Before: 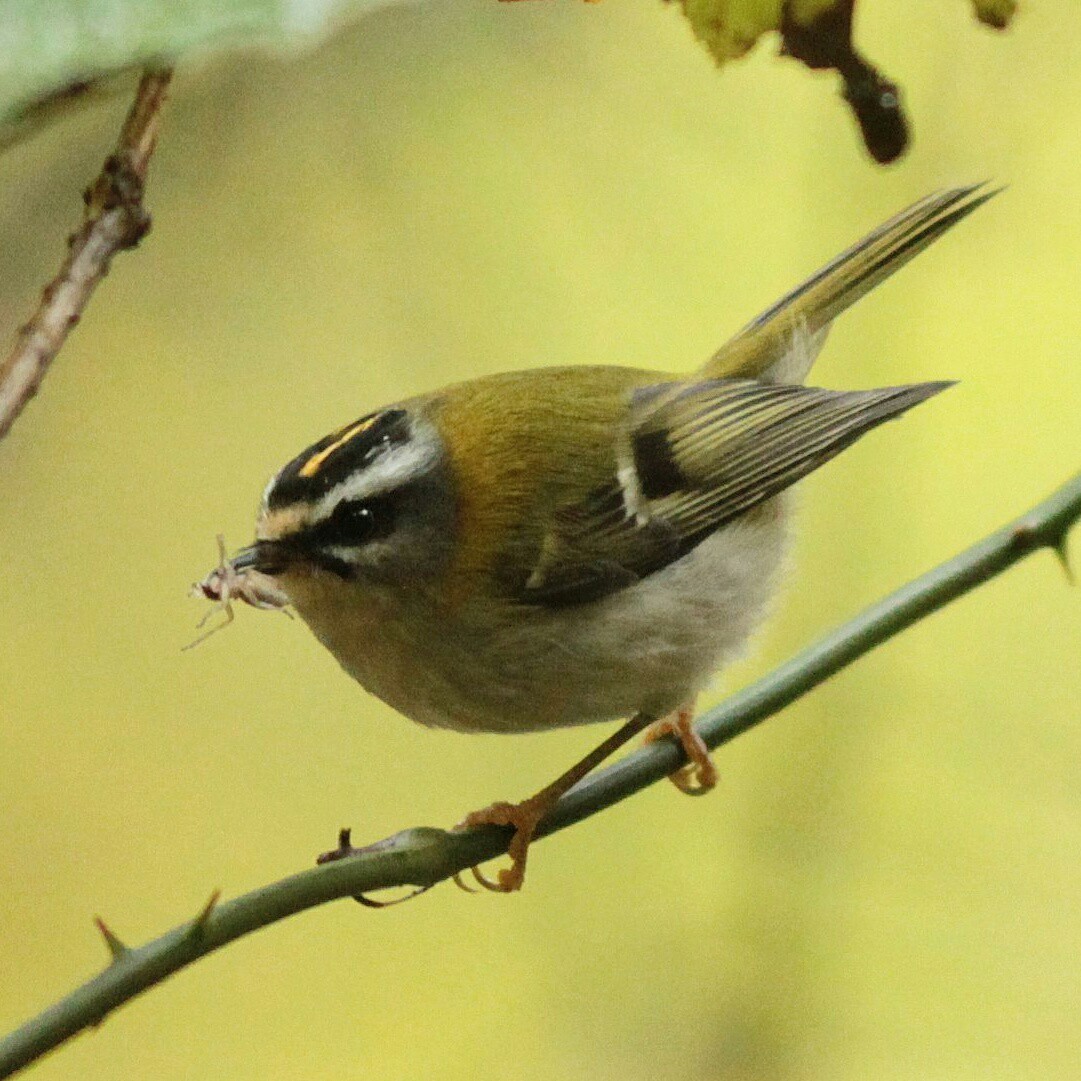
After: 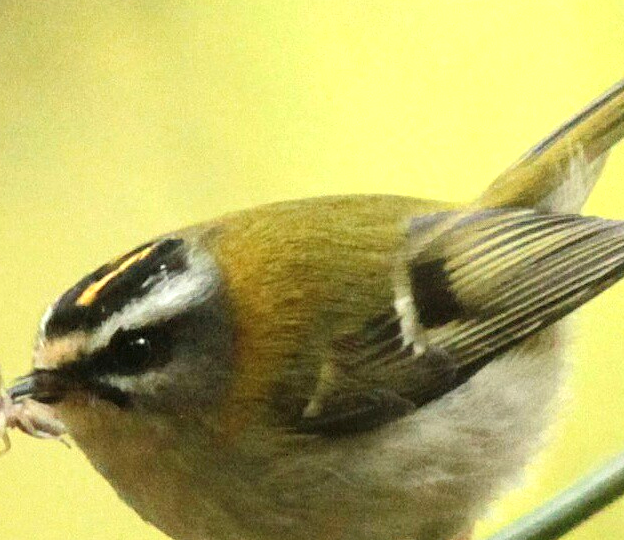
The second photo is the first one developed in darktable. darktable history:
crop: left 20.634%, top 15.828%, right 21.596%, bottom 34.171%
exposure: exposure 0.67 EV, compensate highlight preservation false
